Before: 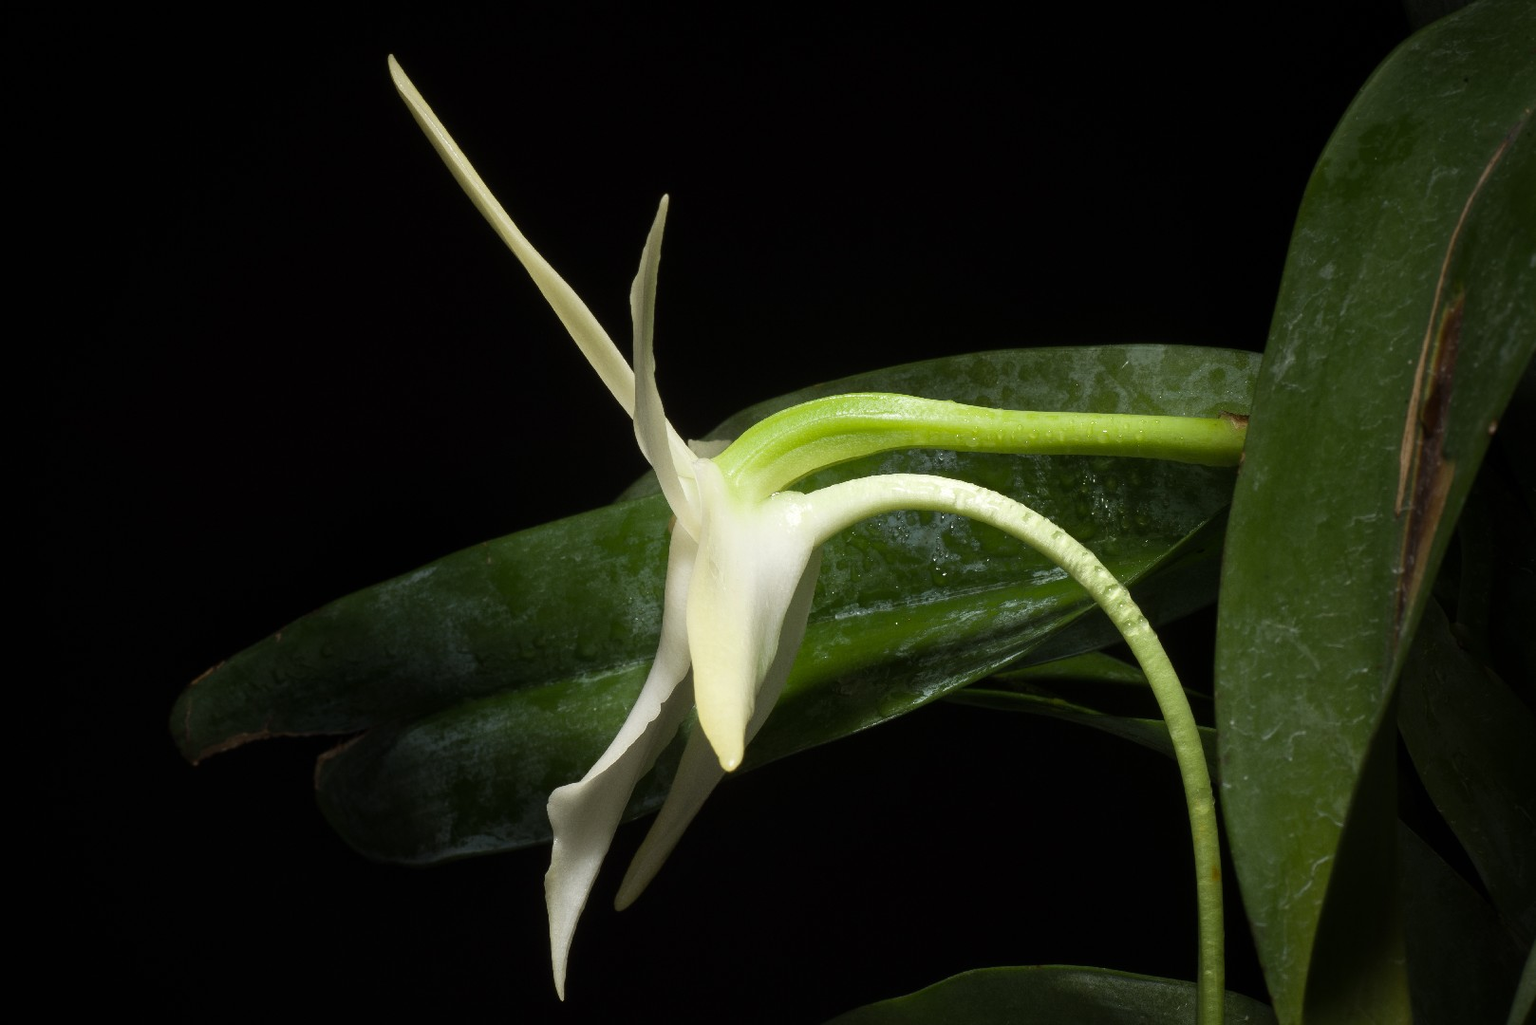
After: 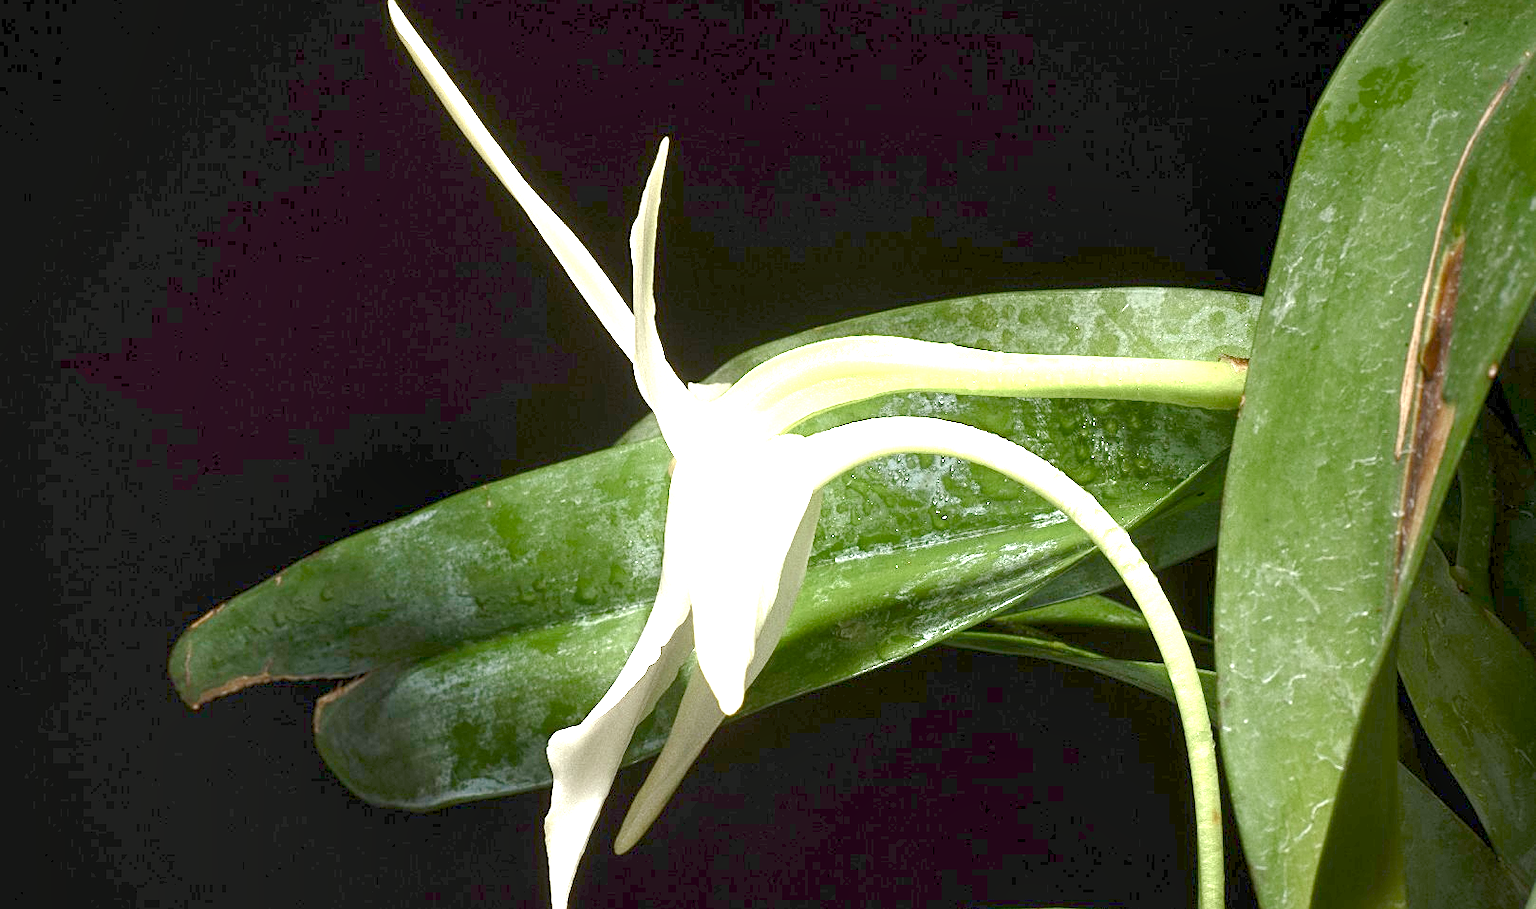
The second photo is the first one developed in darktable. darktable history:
color balance rgb: shadows lift › chroma 1%, shadows lift › hue 113°, highlights gain › chroma 0.2%, highlights gain › hue 333°, perceptual saturation grading › global saturation 20%, perceptual saturation grading › highlights -50%, perceptual saturation grading › shadows 25%, contrast -30%
crop and rotate: top 5.609%, bottom 5.609%
local contrast: highlights 123%, shadows 126%, detail 140%, midtone range 0.254
exposure: exposure 3 EV, compensate highlight preservation false
sharpen: on, module defaults
